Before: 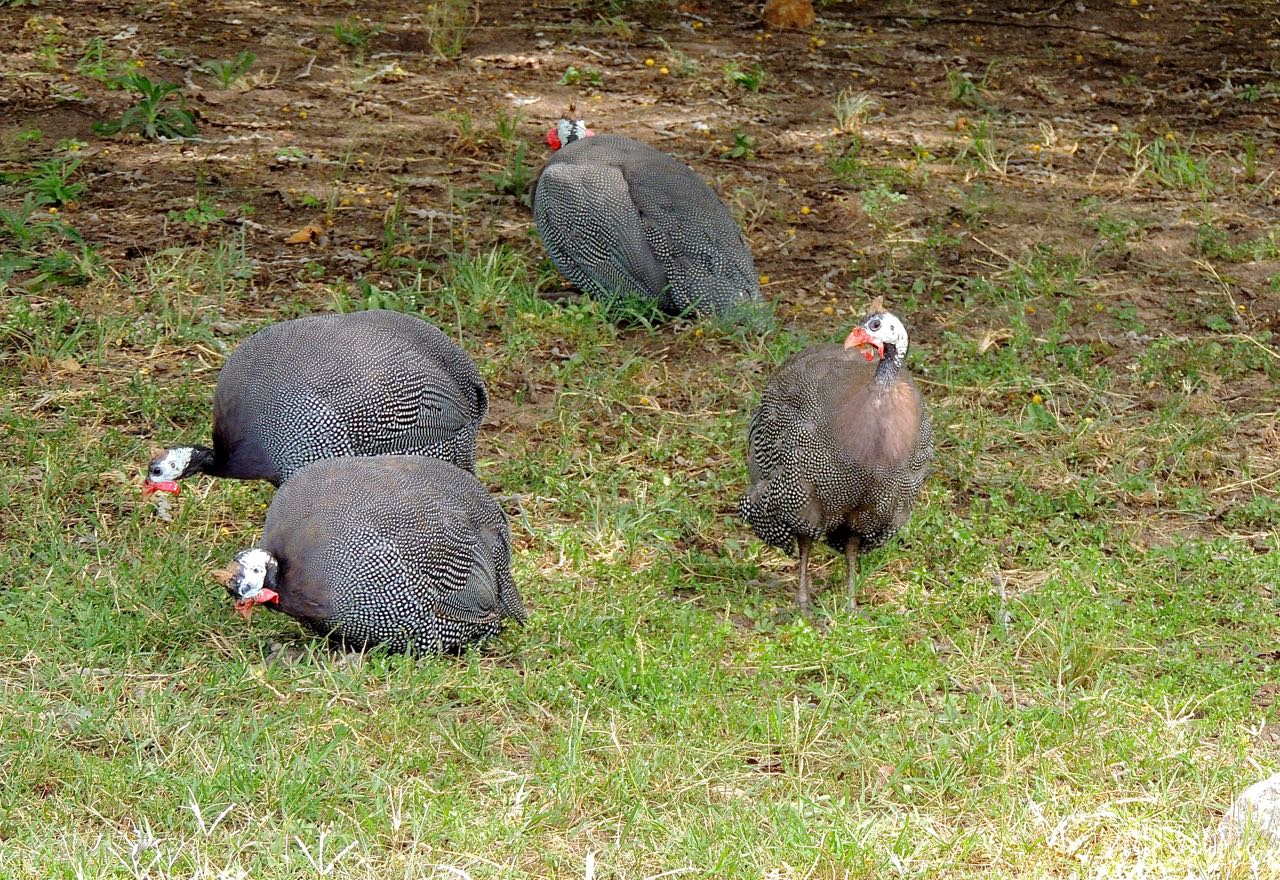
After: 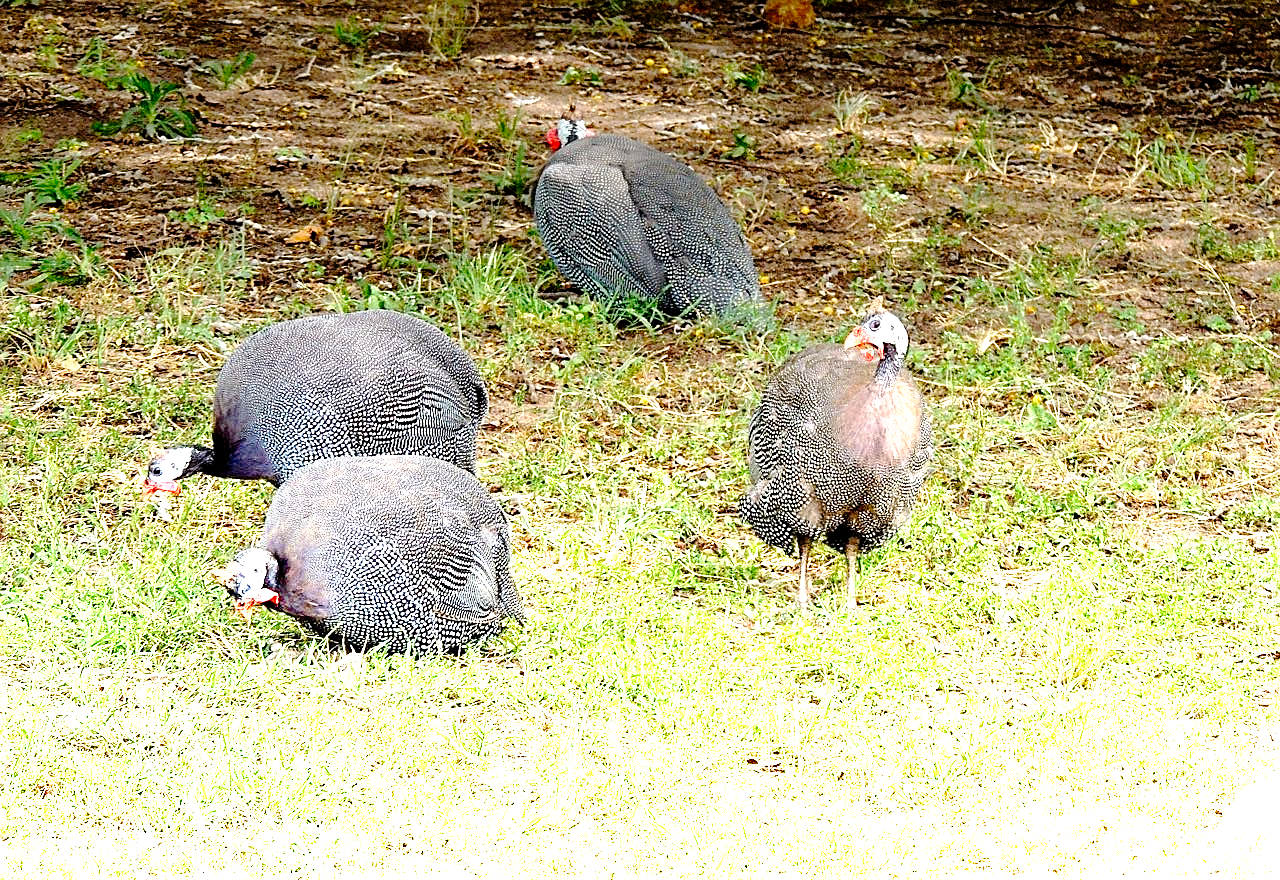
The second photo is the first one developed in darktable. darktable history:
graduated density: density -3.9 EV
tone curve: curves: ch0 [(0, 0) (0.003, 0) (0.011, 0.001) (0.025, 0.001) (0.044, 0.002) (0.069, 0.007) (0.1, 0.015) (0.136, 0.027) (0.177, 0.066) (0.224, 0.122) (0.277, 0.219) (0.335, 0.327) (0.399, 0.432) (0.468, 0.527) (0.543, 0.615) (0.623, 0.695) (0.709, 0.777) (0.801, 0.874) (0.898, 0.973) (1, 1)], preserve colors none
sharpen: on, module defaults
